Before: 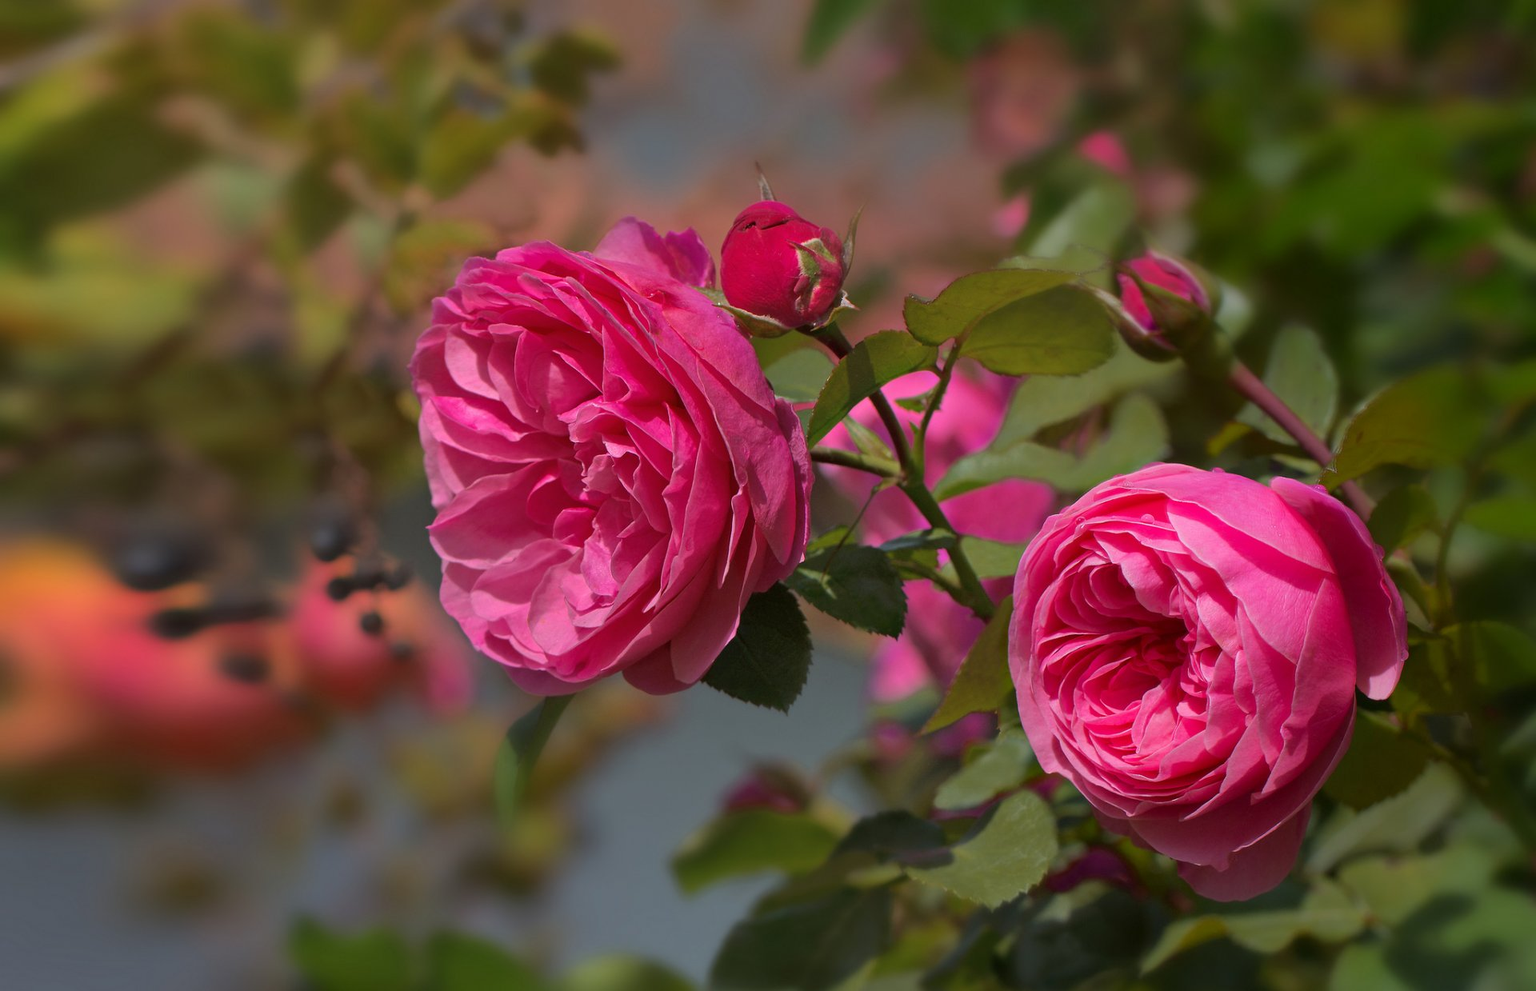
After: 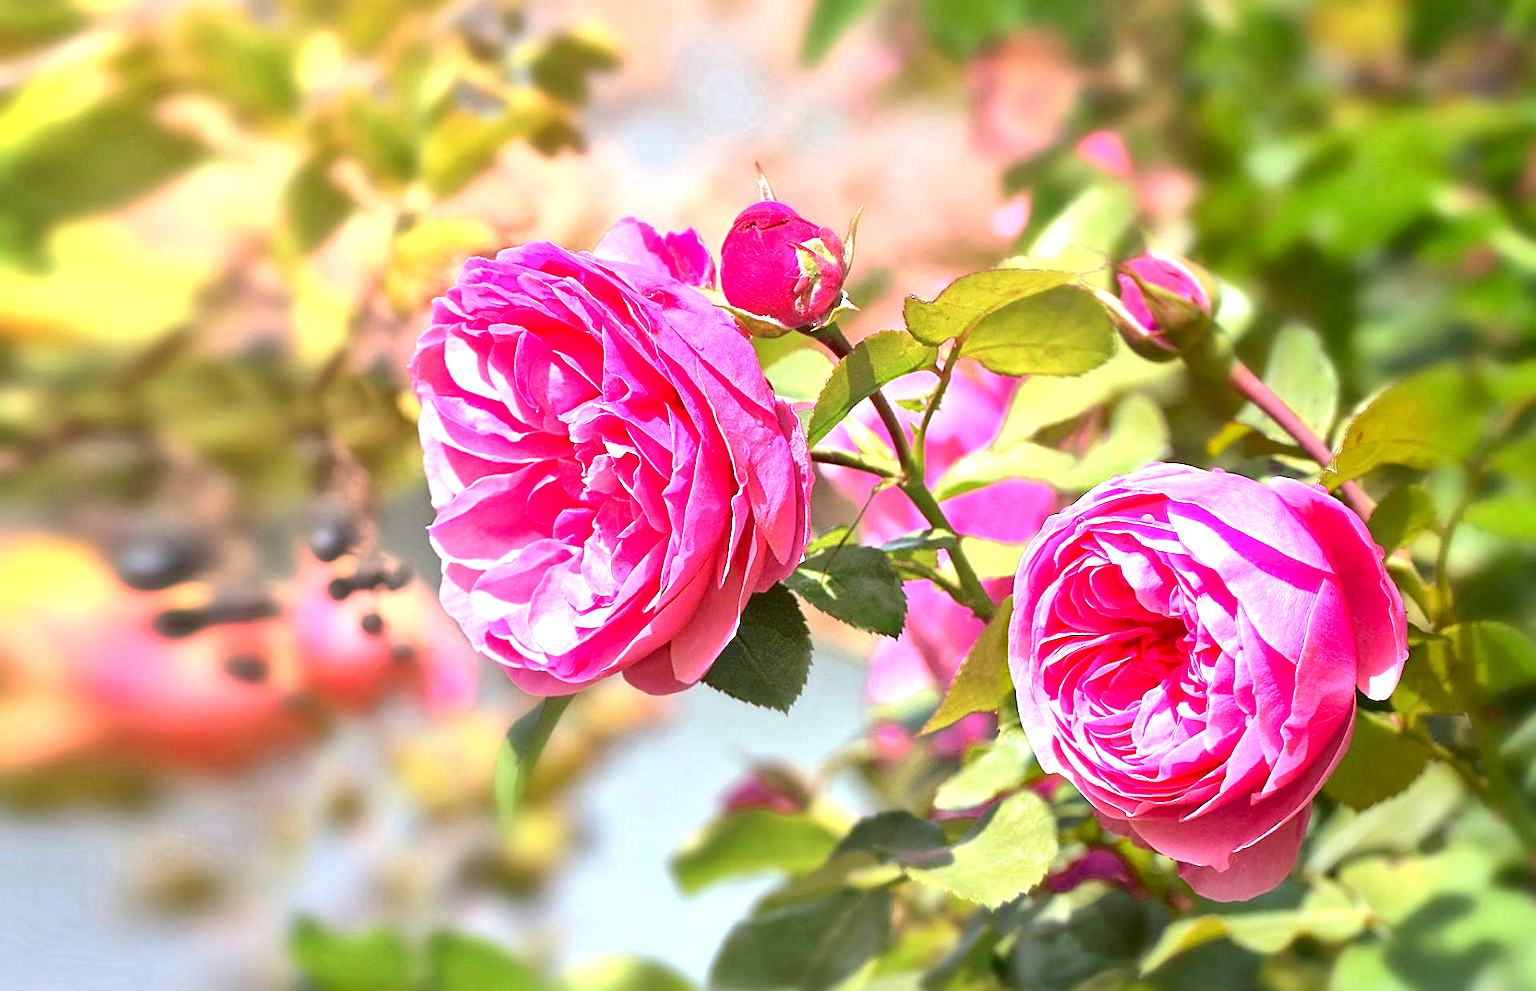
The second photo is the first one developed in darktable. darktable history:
sharpen: on, module defaults
local contrast: mode bilateral grid, contrast 19, coarseness 50, detail 149%, midtone range 0.2
exposure: black level correction 0.001, exposure 2.615 EV, compensate exposure bias true, compensate highlight preservation false
